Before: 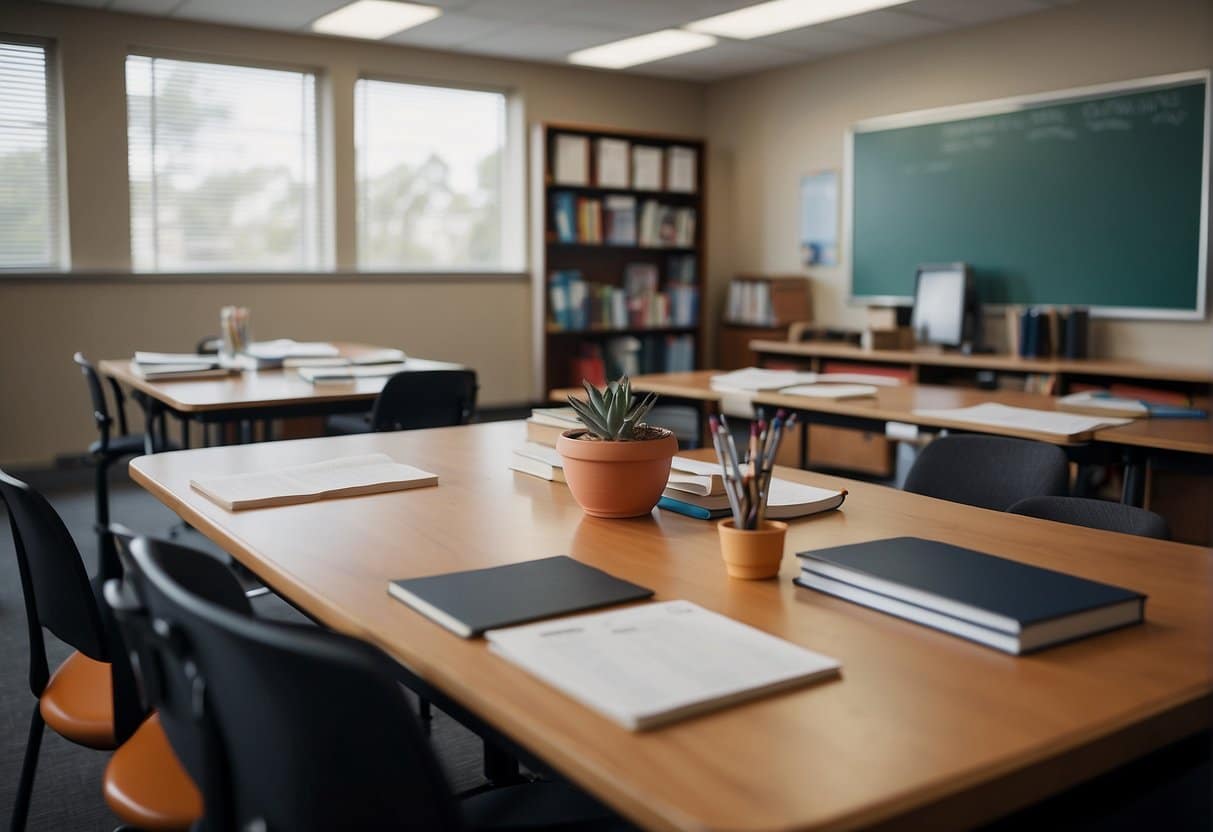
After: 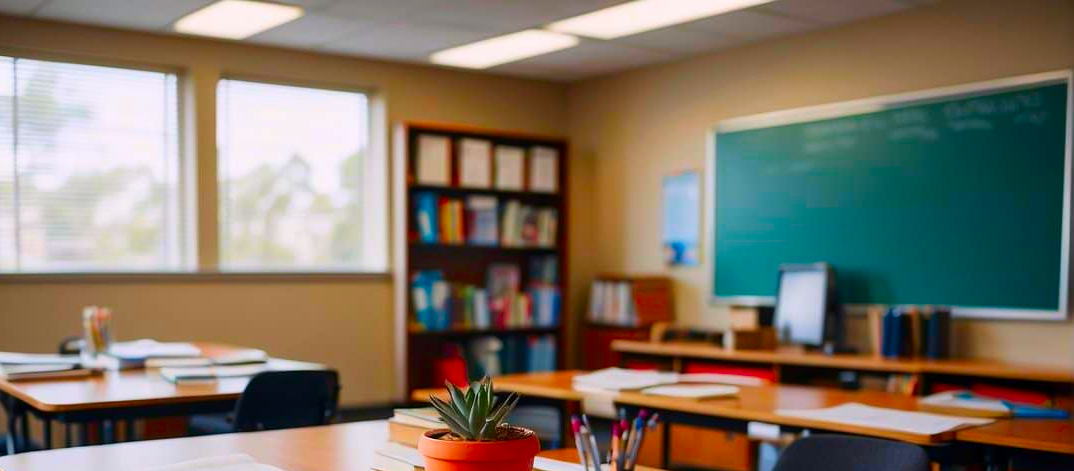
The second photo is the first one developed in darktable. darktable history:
exposure: compensate exposure bias true, compensate highlight preservation false
crop and rotate: left 11.413%, bottom 43.283%
color correction: highlights a* 1.51, highlights b* -1.85, saturation 2.54
shadows and highlights: shadows -29.45, highlights 30.72
